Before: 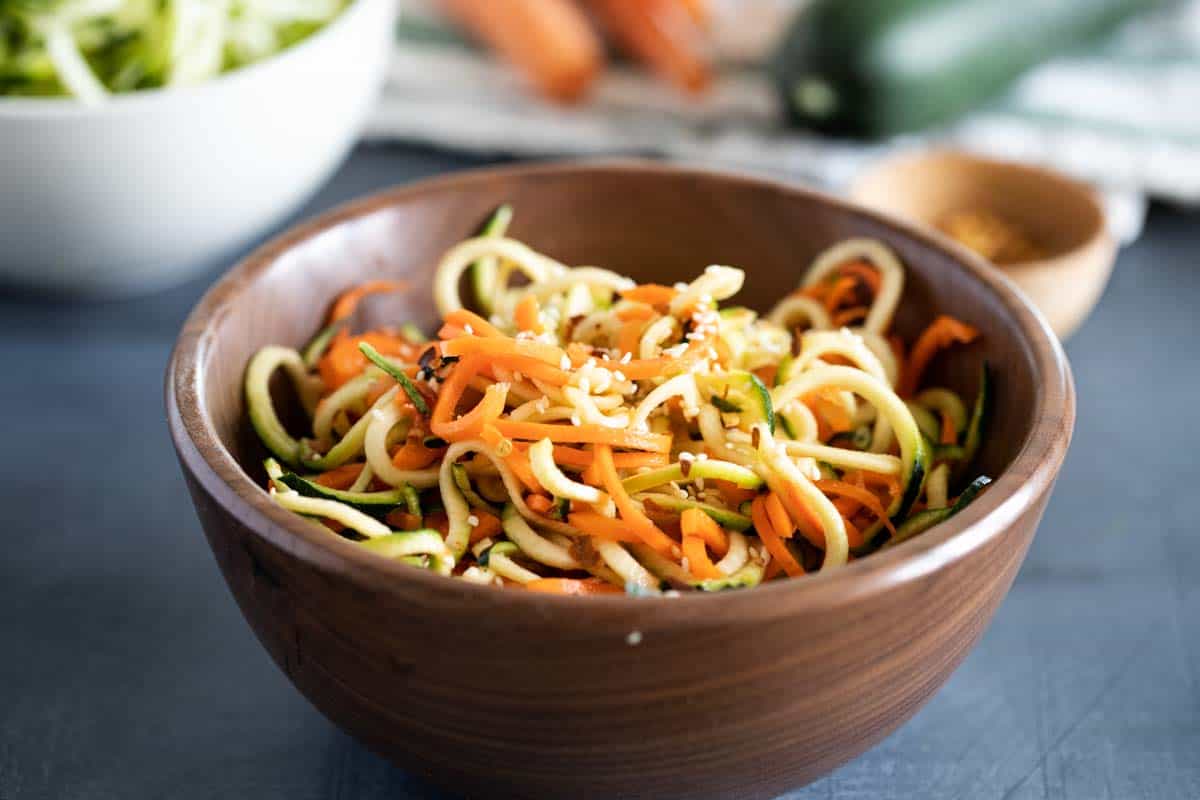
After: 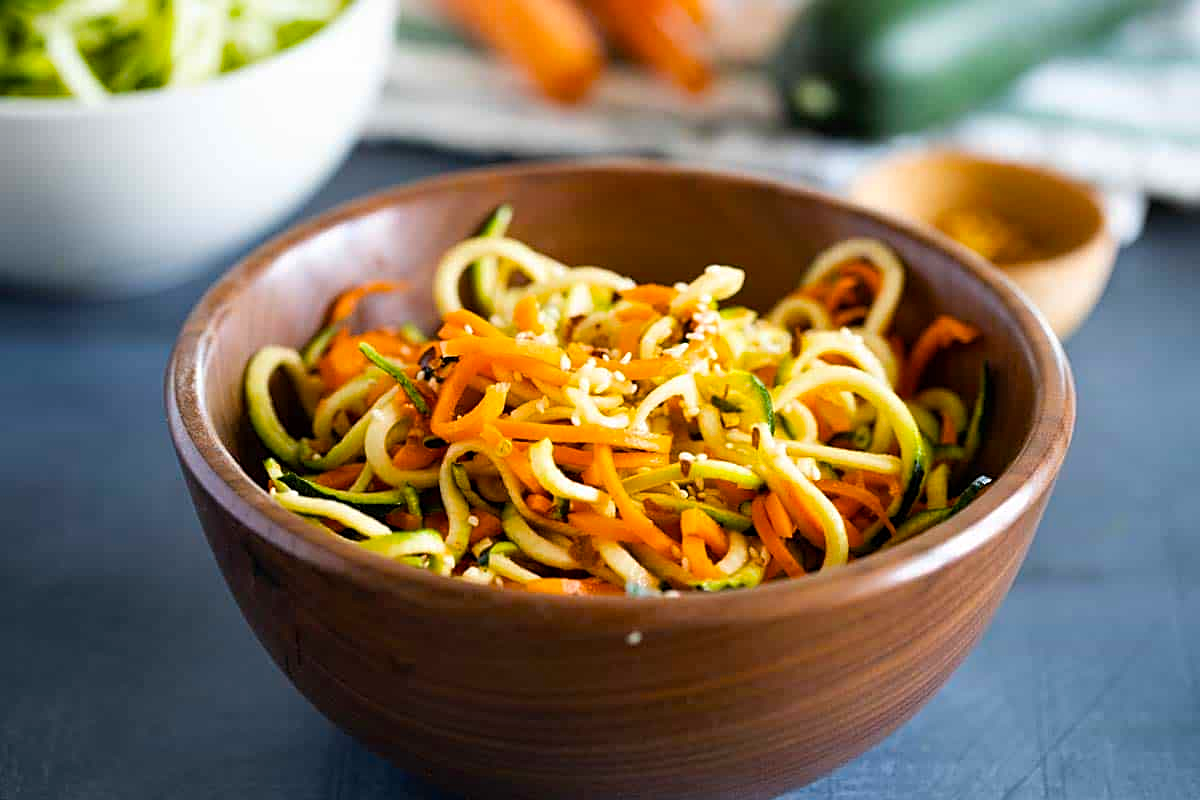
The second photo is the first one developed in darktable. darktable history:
sharpen: on, module defaults
color balance rgb: linear chroma grading › global chroma 10%, perceptual saturation grading › global saturation 30%, global vibrance 10%
